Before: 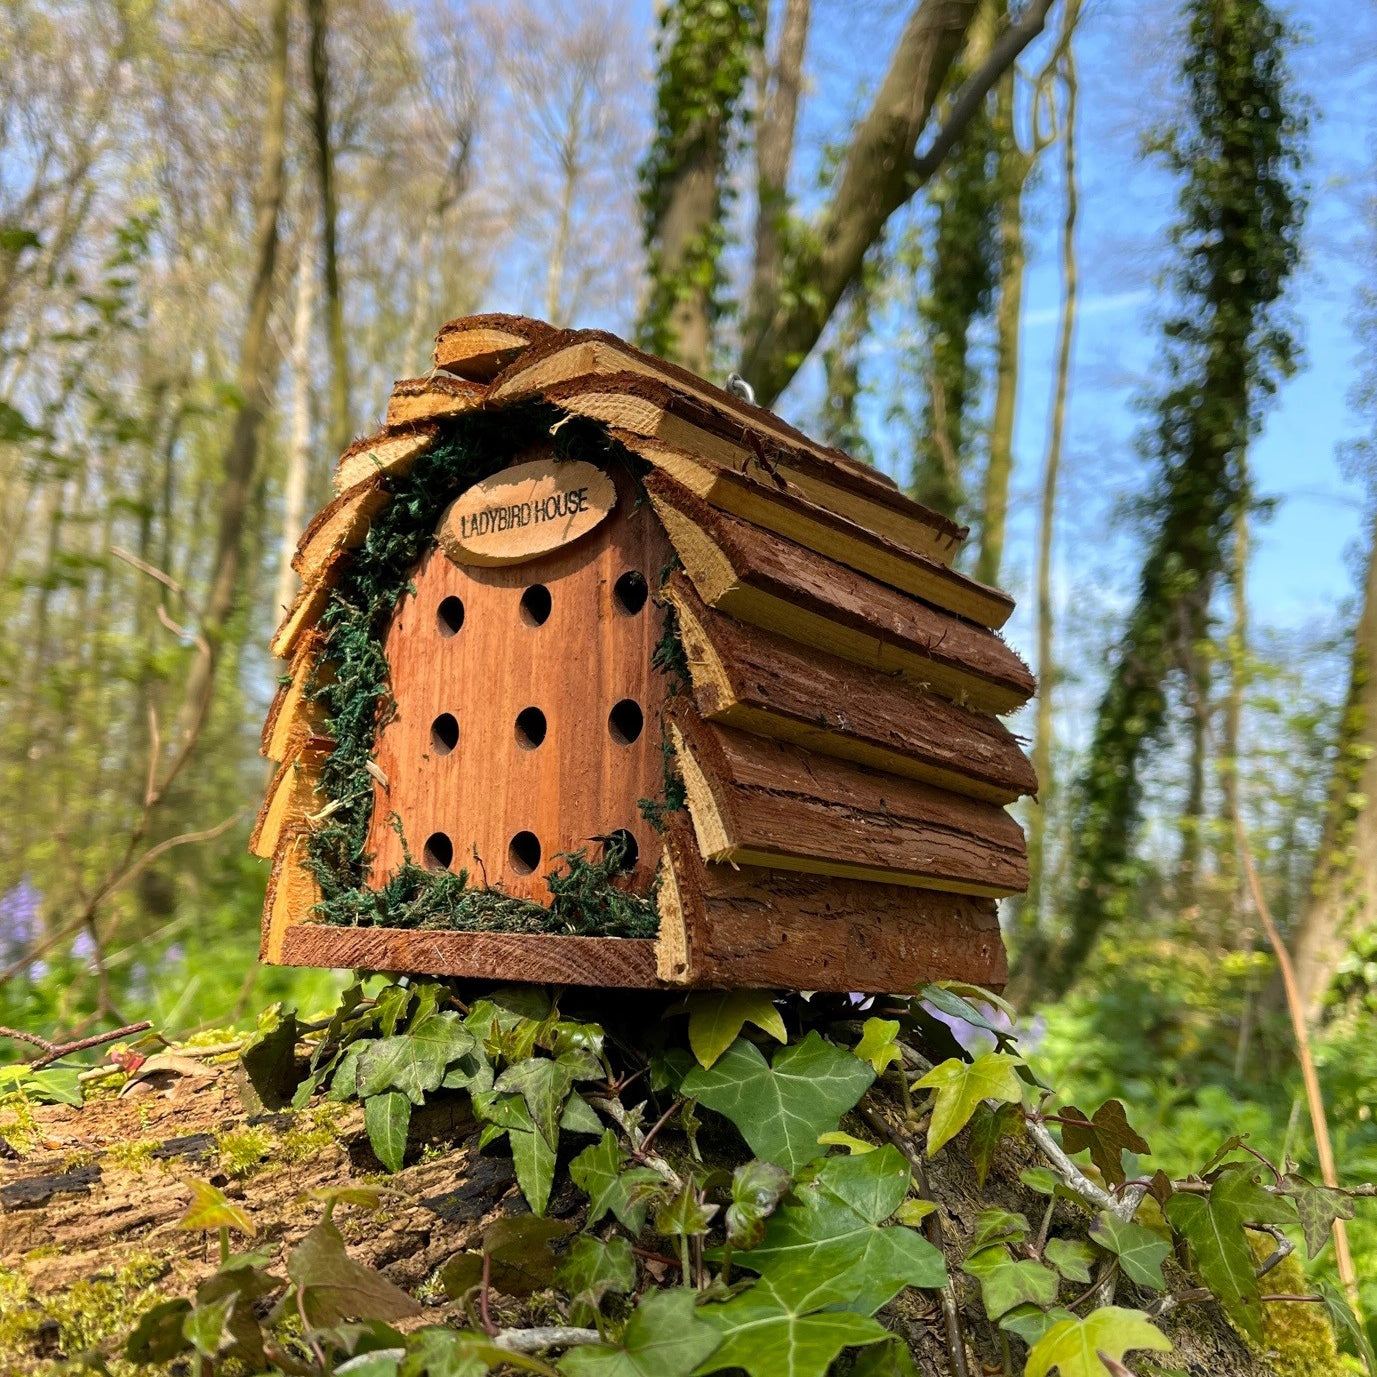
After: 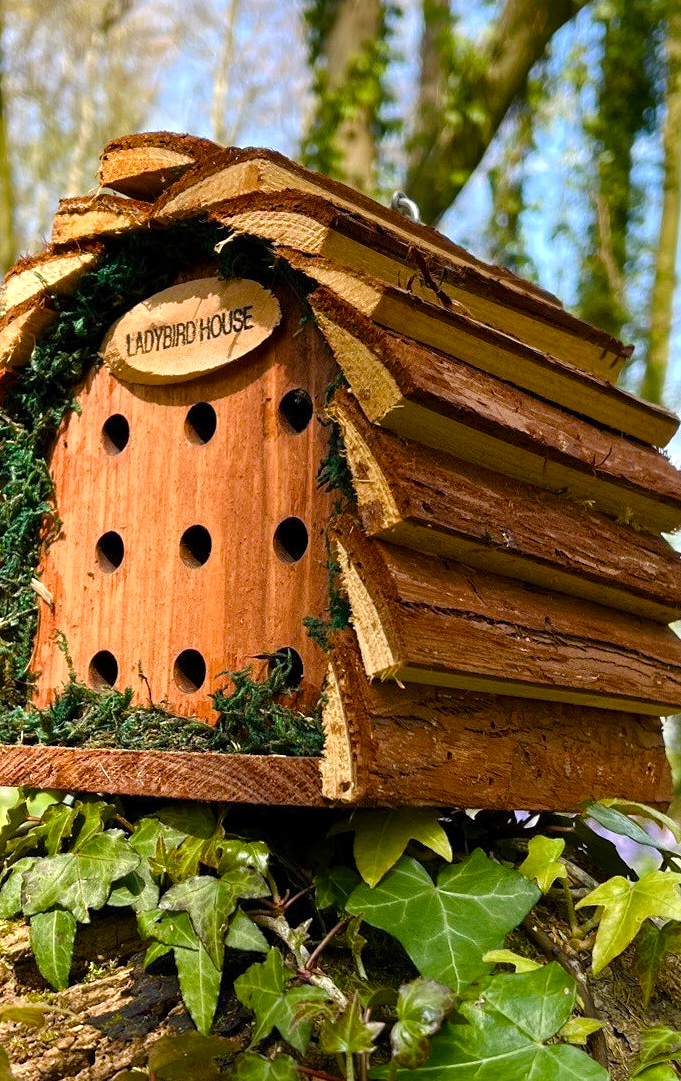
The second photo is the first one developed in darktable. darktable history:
crop and rotate: angle 0.02°, left 24.353%, top 13.219%, right 26.156%, bottom 8.224%
color balance rgb: perceptual saturation grading › global saturation 25%, perceptual saturation grading › highlights -50%, perceptual saturation grading › shadows 30%, perceptual brilliance grading › global brilliance 12%, global vibrance 20%
